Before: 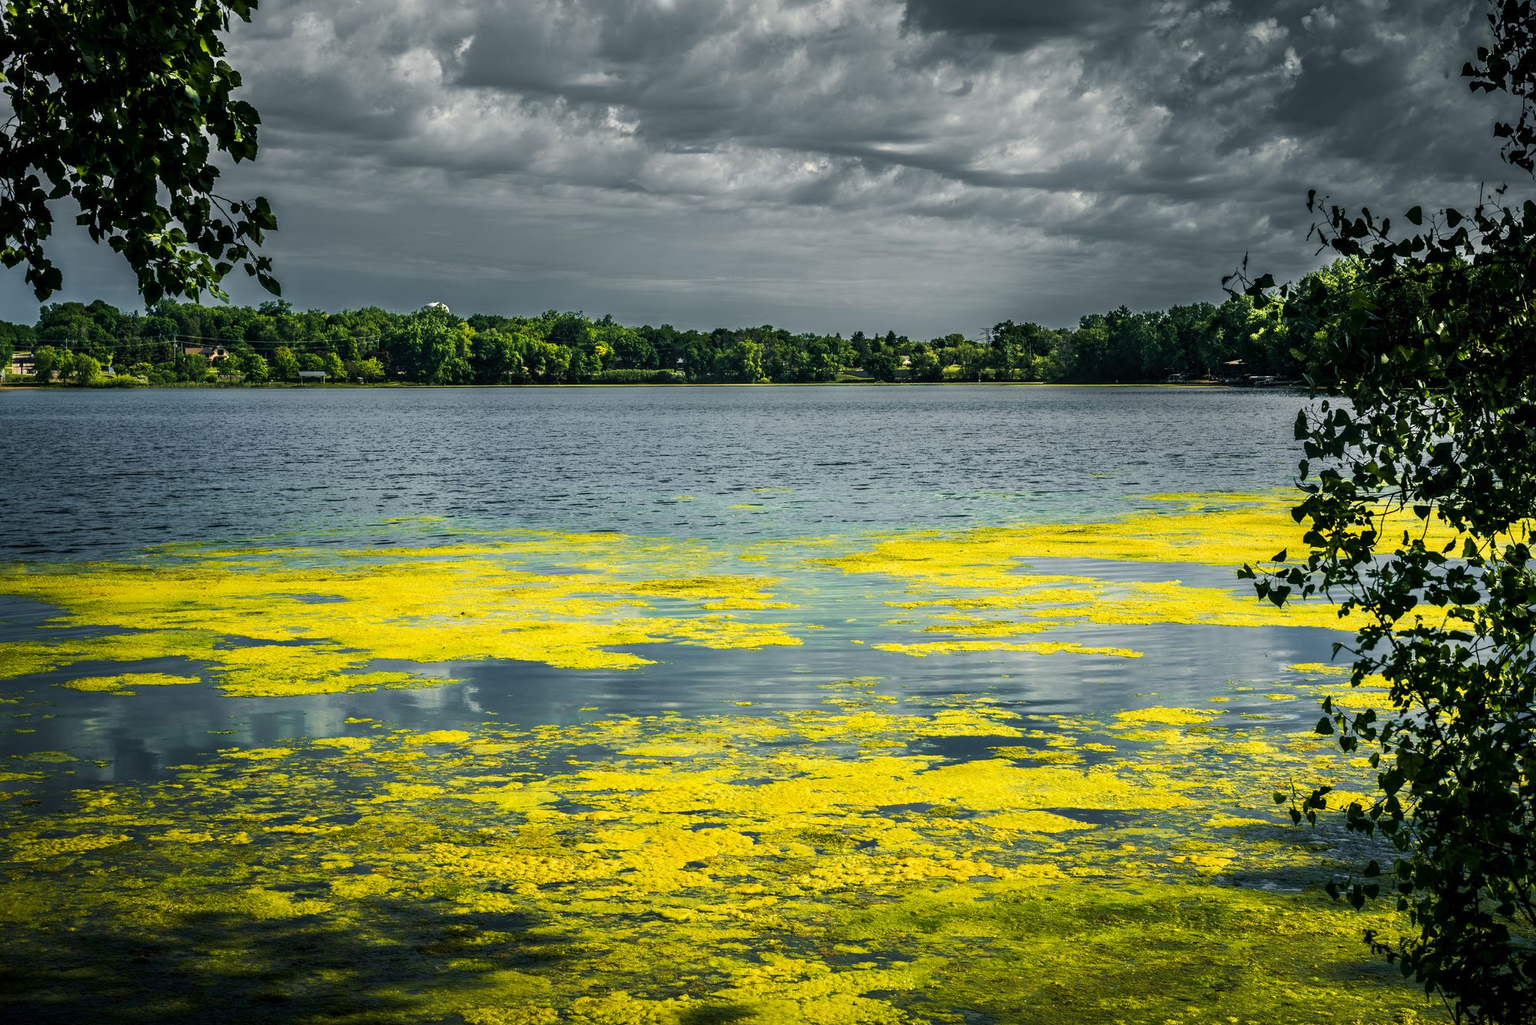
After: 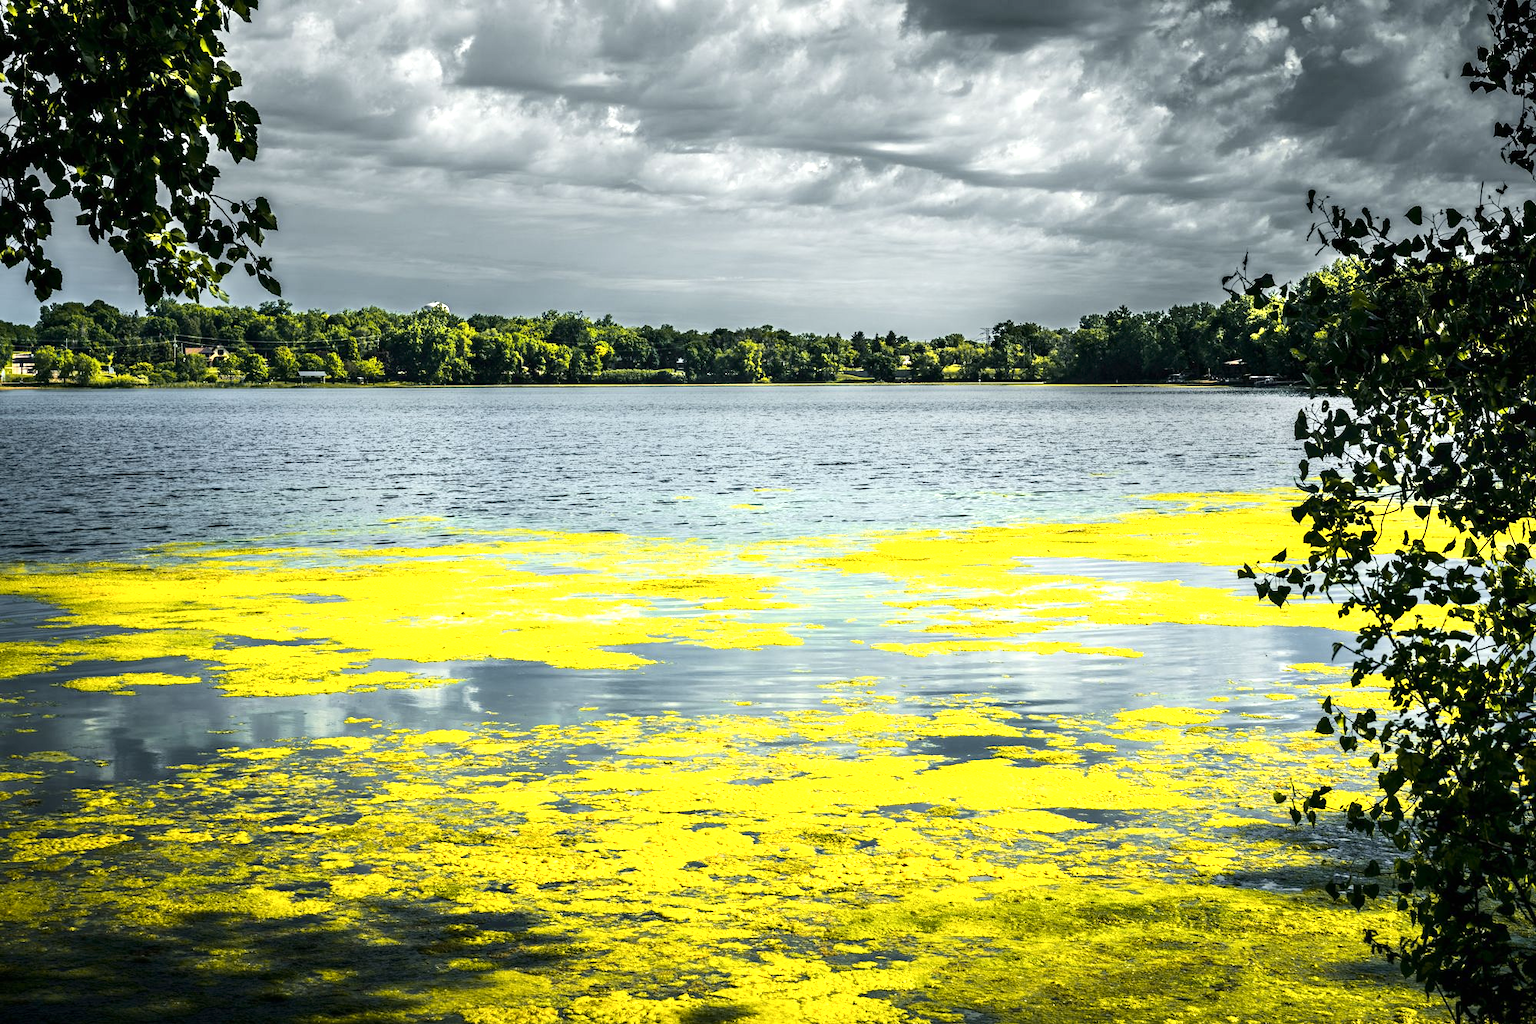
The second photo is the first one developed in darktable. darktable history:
exposure: exposure 1 EV, compensate highlight preservation false
contrast brightness saturation: contrast 0.11, saturation -0.17
tone curve: curves: ch0 [(0, 0.003) (0.117, 0.101) (0.257, 0.246) (0.408, 0.432) (0.611, 0.653) (0.824, 0.846) (1, 1)]; ch1 [(0, 0) (0.227, 0.197) (0.405, 0.421) (0.501, 0.501) (0.522, 0.53) (0.563, 0.572) (0.589, 0.611) (0.699, 0.709) (0.976, 0.992)]; ch2 [(0, 0) (0.208, 0.176) (0.377, 0.38) (0.5, 0.5) (0.537, 0.534) (0.571, 0.576) (0.681, 0.746) (1, 1)], color space Lab, independent channels, preserve colors none
